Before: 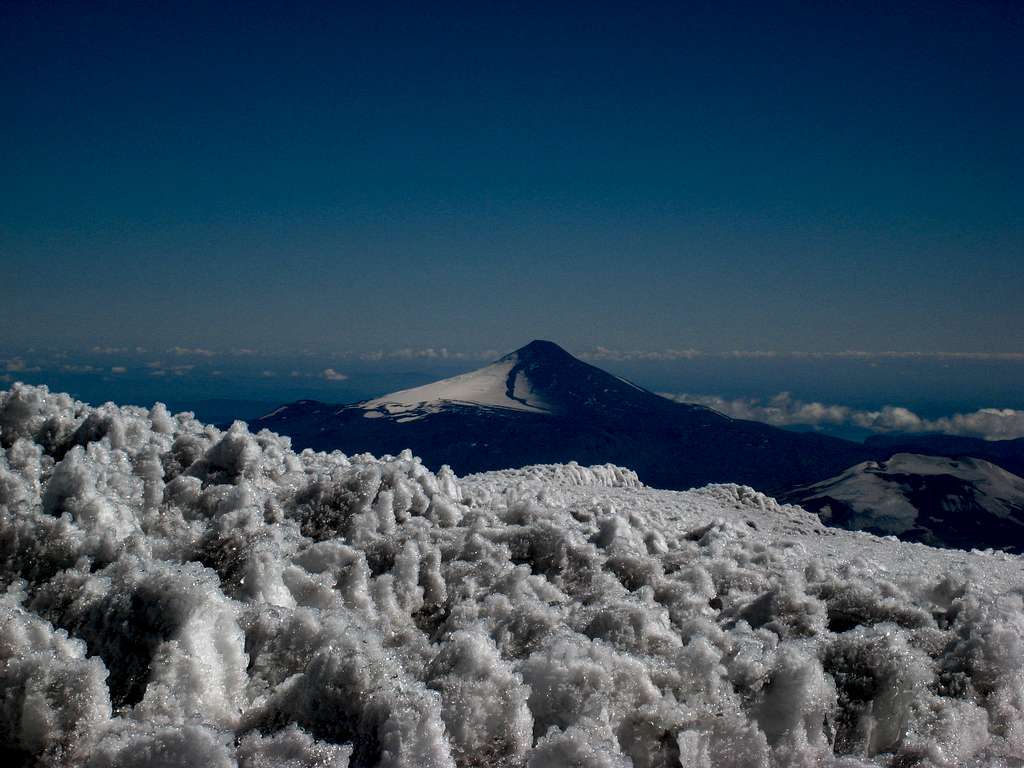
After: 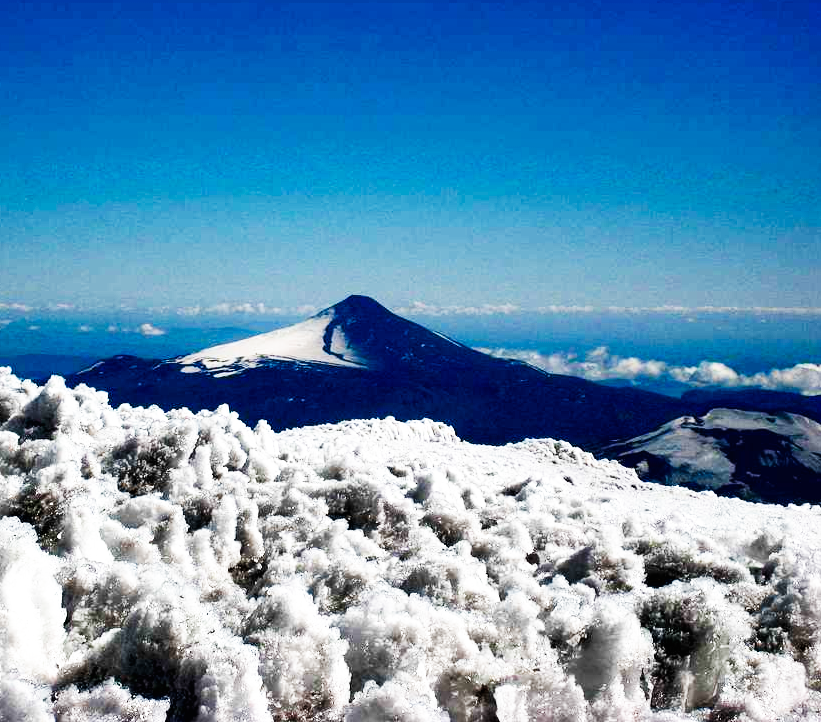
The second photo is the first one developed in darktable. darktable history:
crop and rotate: left 17.926%, top 5.872%, right 1.821%
tone equalizer: edges refinement/feathering 500, mask exposure compensation -1.57 EV, preserve details no
exposure: black level correction 0, exposure 0.897 EV, compensate exposure bias true, compensate highlight preservation false
base curve: curves: ch0 [(0, 0) (0.007, 0.004) (0.027, 0.03) (0.046, 0.07) (0.207, 0.54) (0.442, 0.872) (0.673, 0.972) (1, 1)], preserve colors none
shadows and highlights: shadows 61.29, soften with gaussian
